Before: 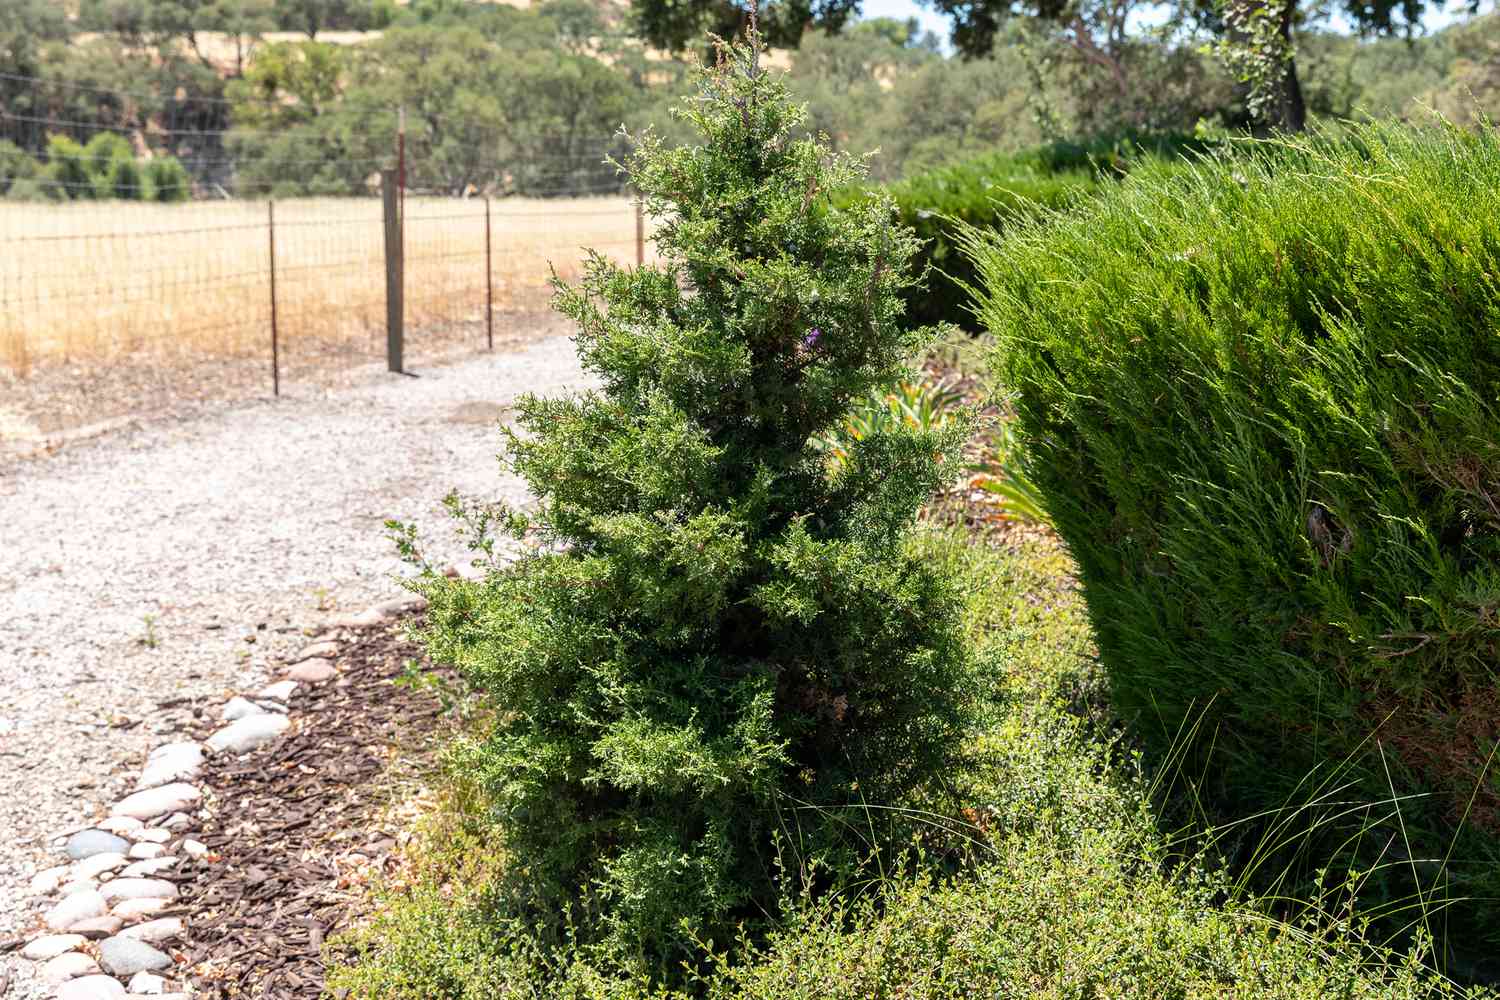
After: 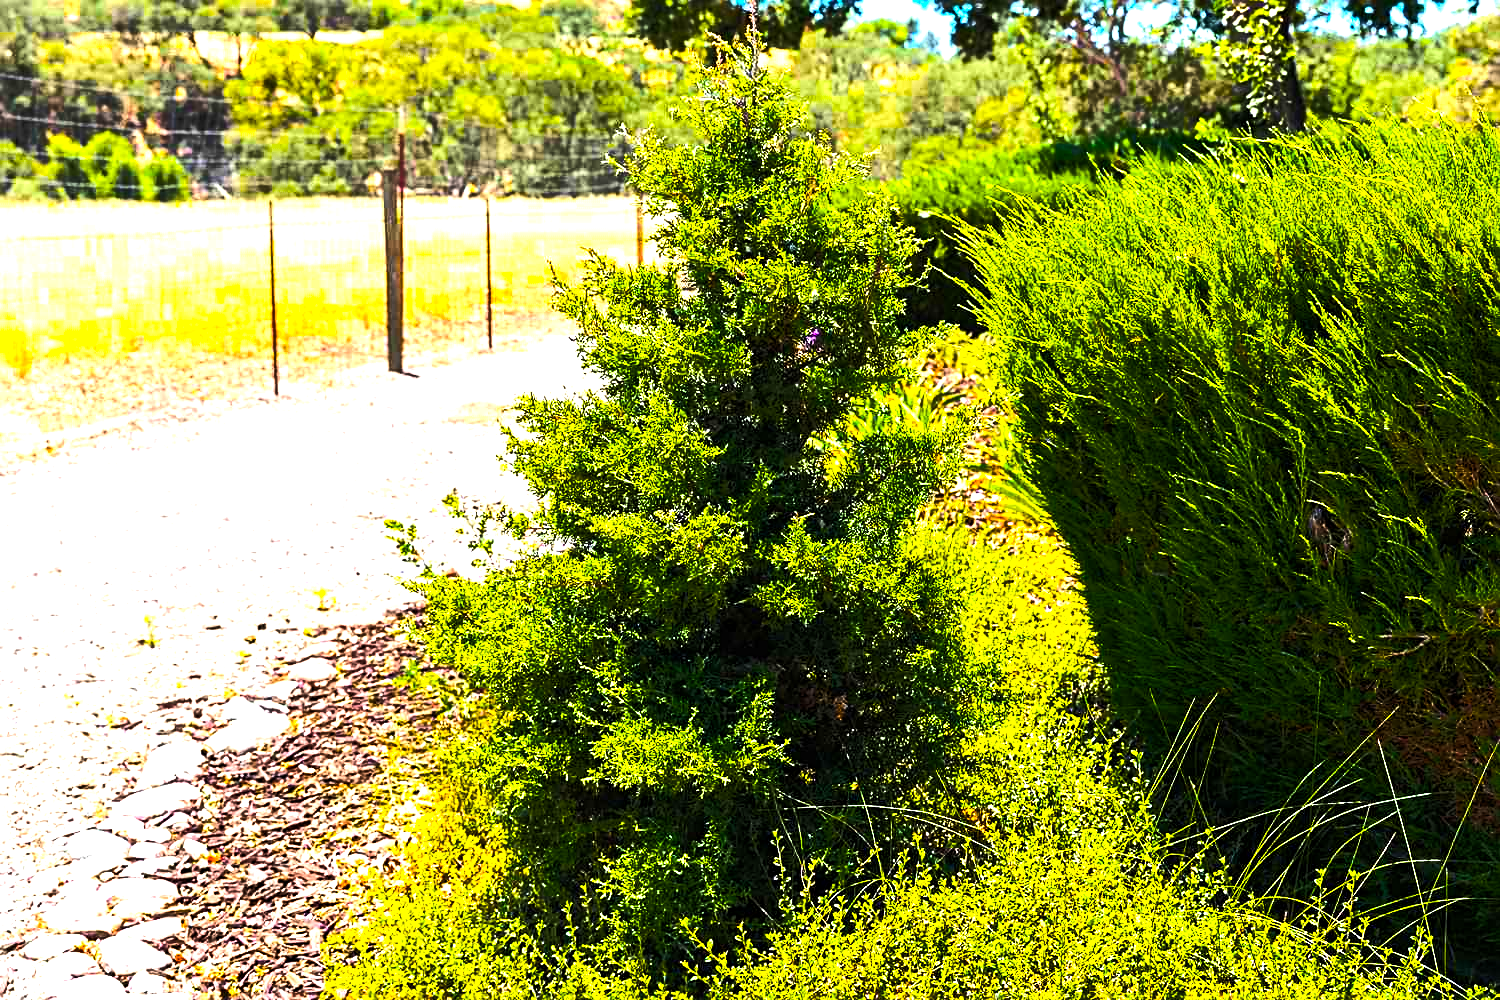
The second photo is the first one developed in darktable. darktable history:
color balance rgb: linear chroma grading › global chroma 40.15%, perceptual saturation grading › global saturation 60.58%, perceptual saturation grading › highlights 20.44%, perceptual saturation grading › shadows -50.36%, perceptual brilliance grading › highlights 2.19%, perceptual brilliance grading › mid-tones -50.36%, perceptual brilliance grading › shadows -50.36%
sharpen: radius 2.767
rgb levels: preserve colors max RGB
exposure: black level correction 0, exposure 1.2 EV, compensate highlight preservation false
